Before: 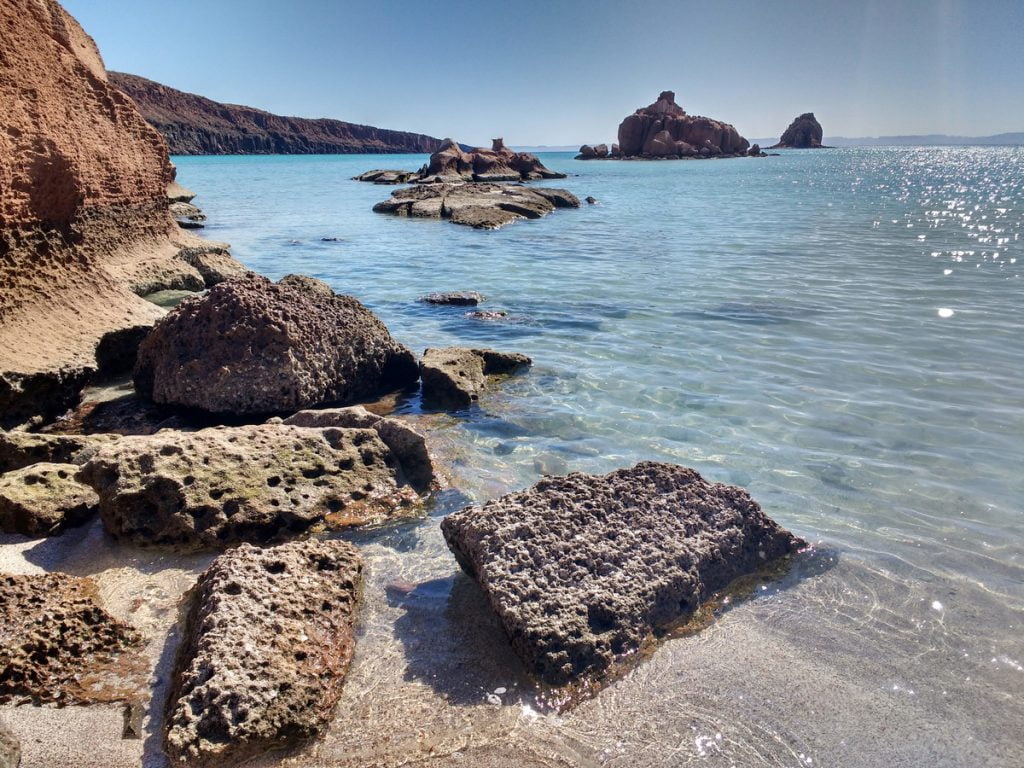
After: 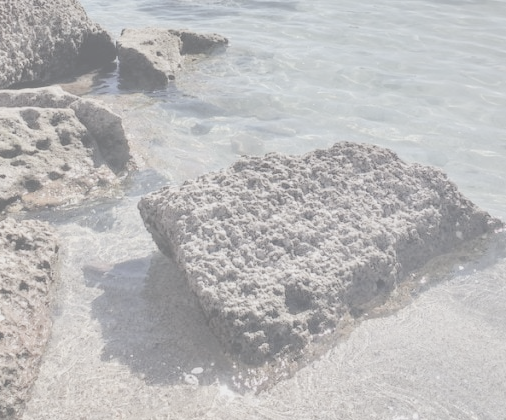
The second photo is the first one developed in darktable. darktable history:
exposure: compensate highlight preservation false
crop: left 29.672%, top 41.786%, right 20.851%, bottom 3.487%
contrast brightness saturation: contrast -0.32, brightness 0.75, saturation -0.78
